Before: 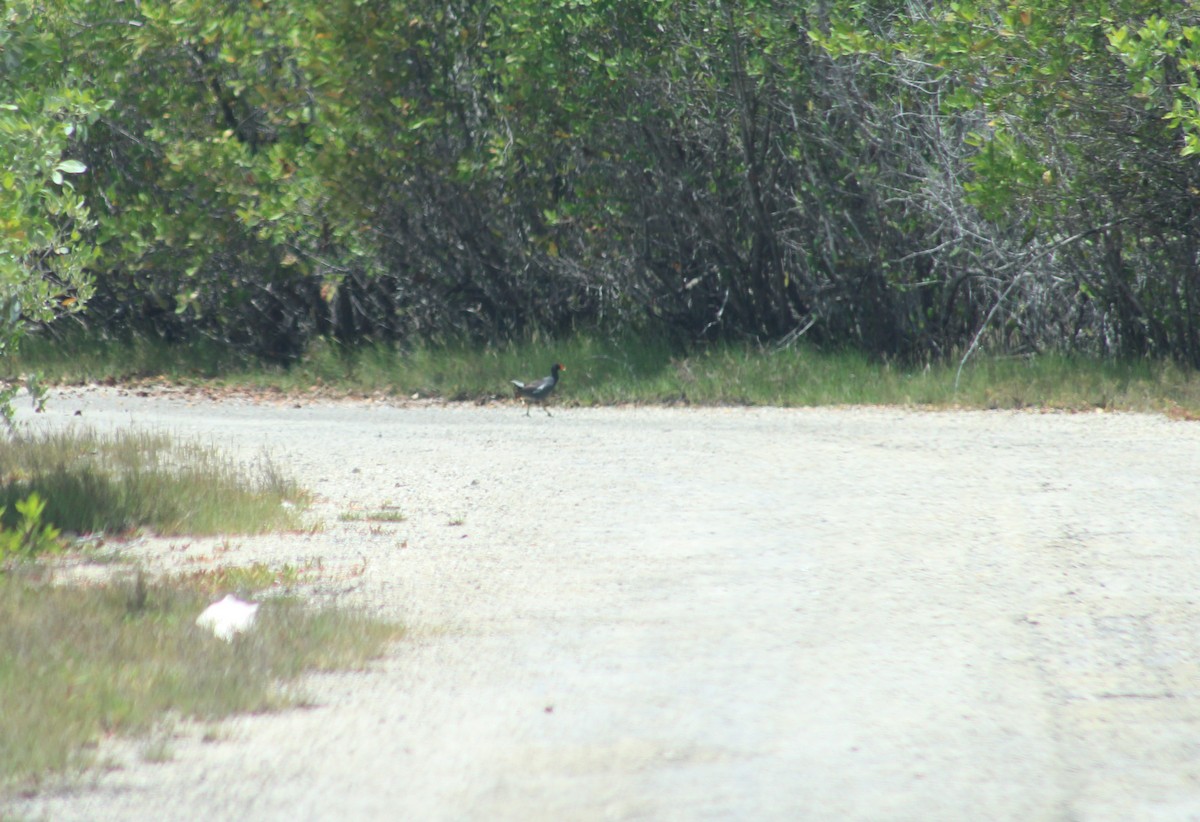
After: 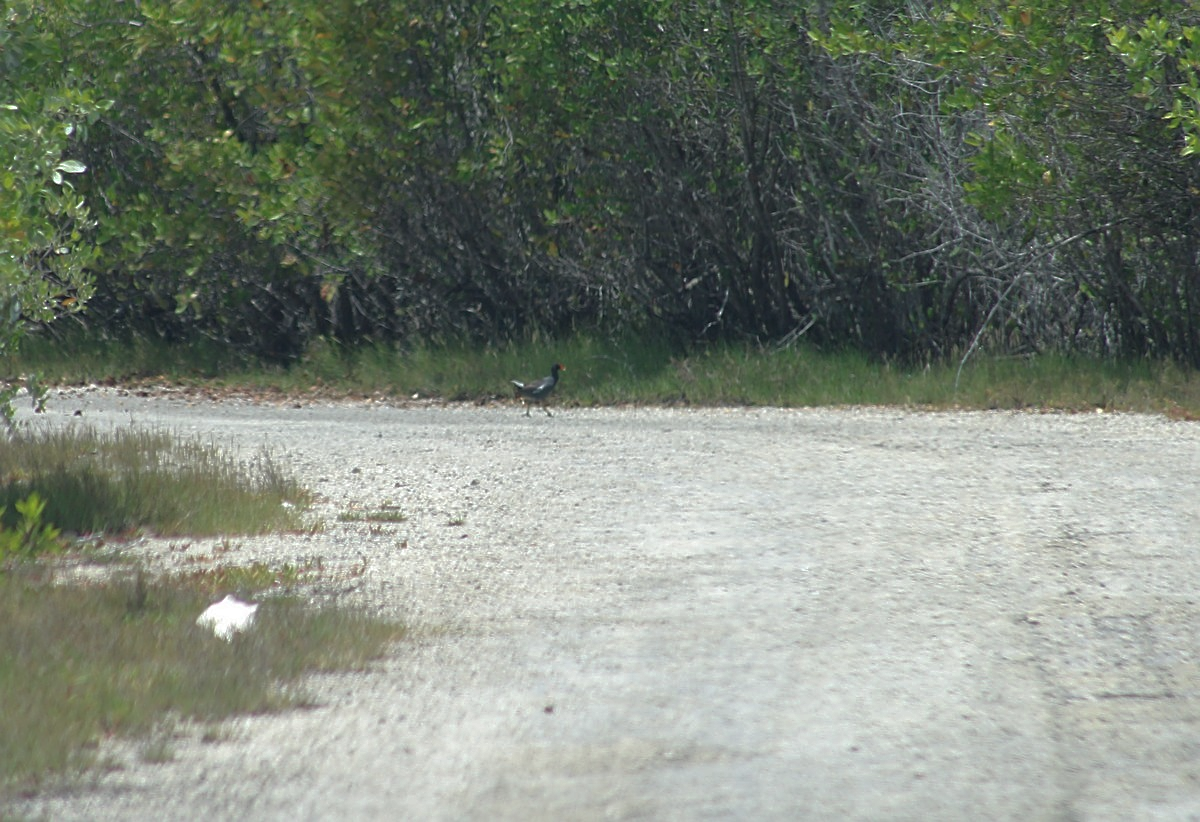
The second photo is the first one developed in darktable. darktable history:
base curve: curves: ch0 [(0, 0) (0.826, 0.587) (1, 1)]
sharpen: on, module defaults
